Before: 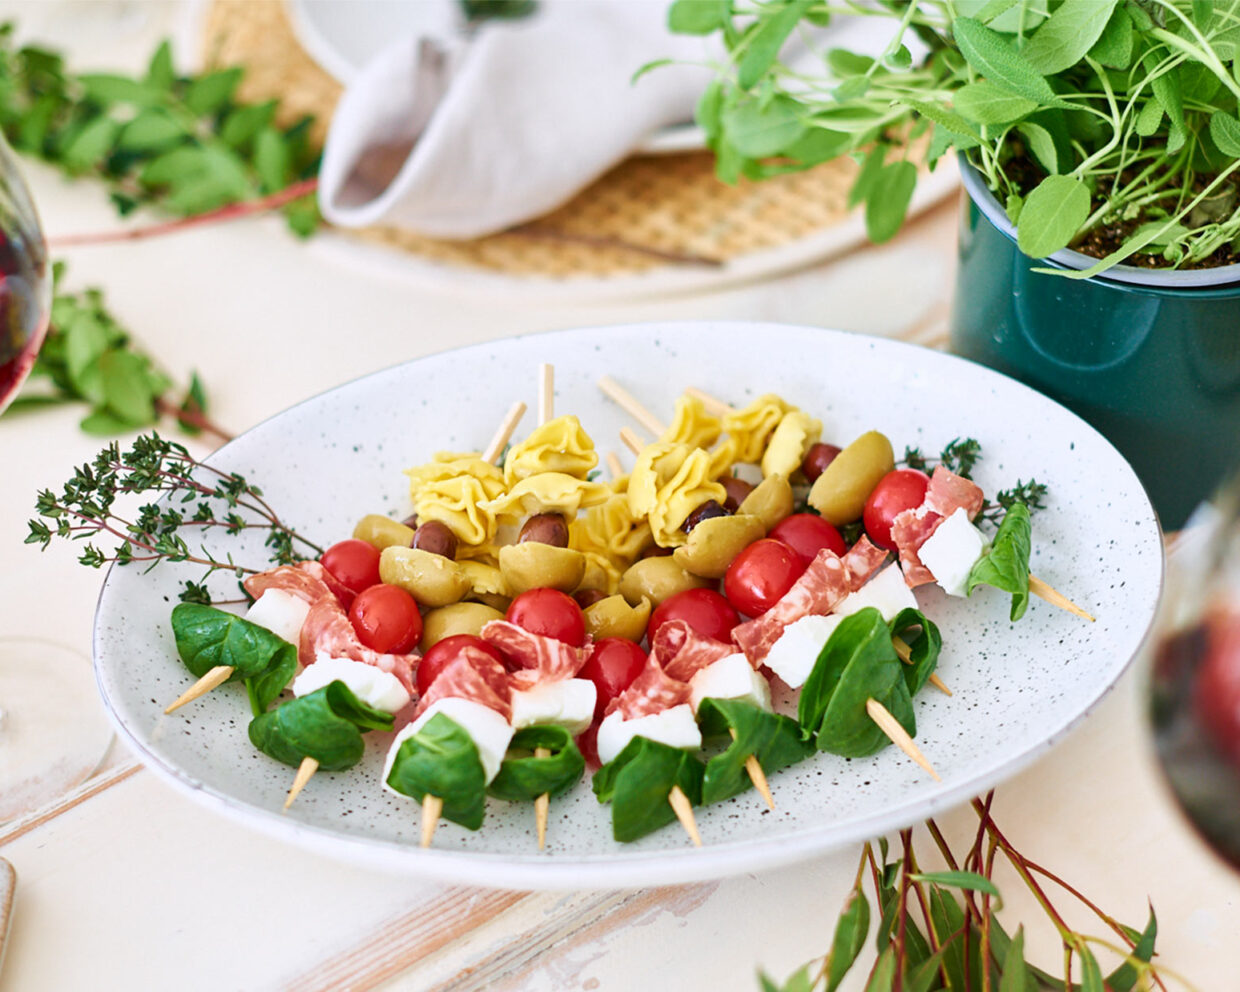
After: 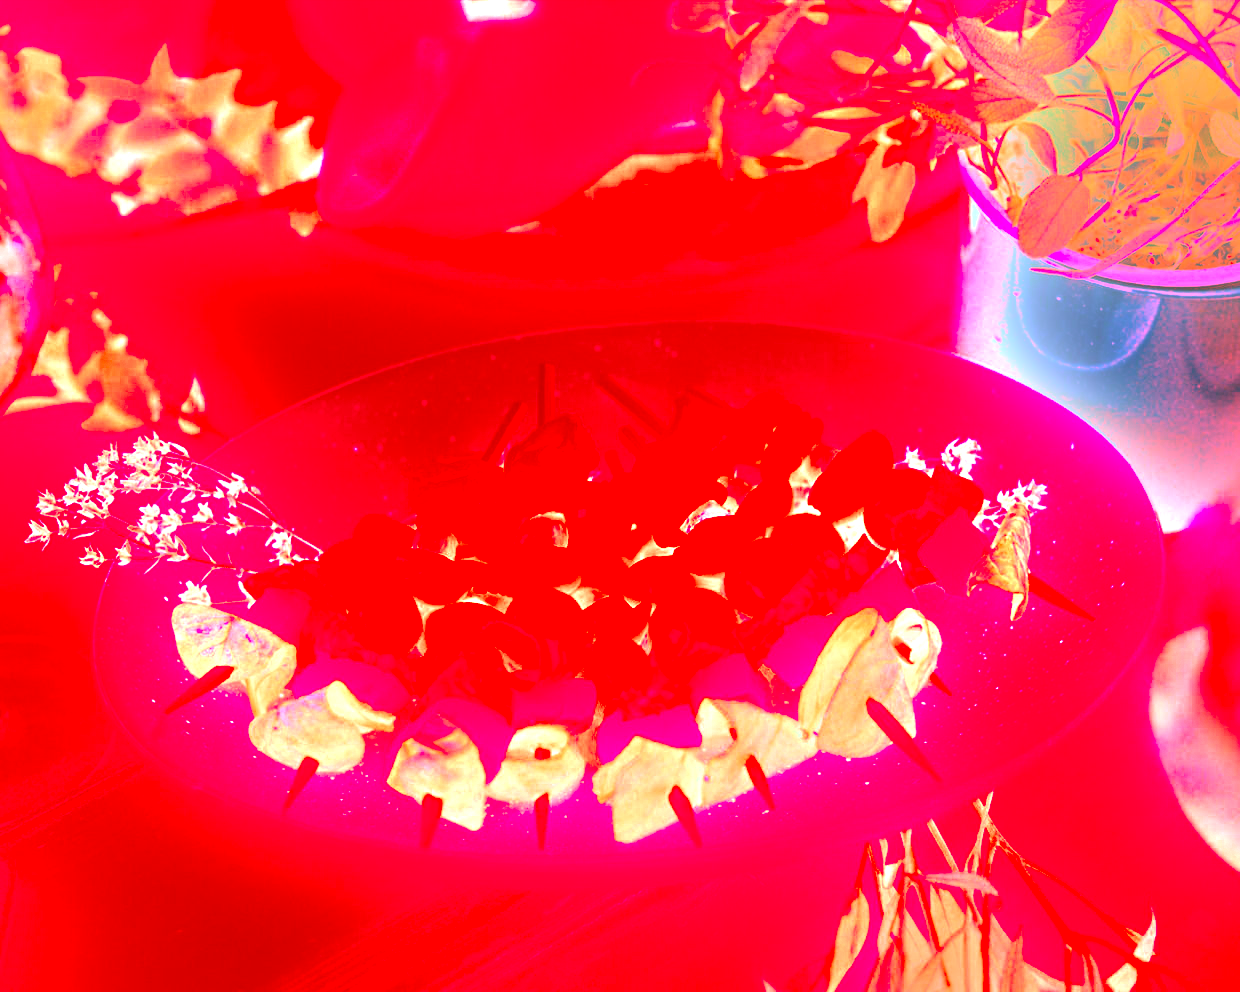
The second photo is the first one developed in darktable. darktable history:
white balance: red 4.26, blue 1.802
color correction: highlights a* -2.73, highlights b* -2.09, shadows a* 2.41, shadows b* 2.73
bloom: size 13.65%, threshold 98.39%, strength 4.82%
